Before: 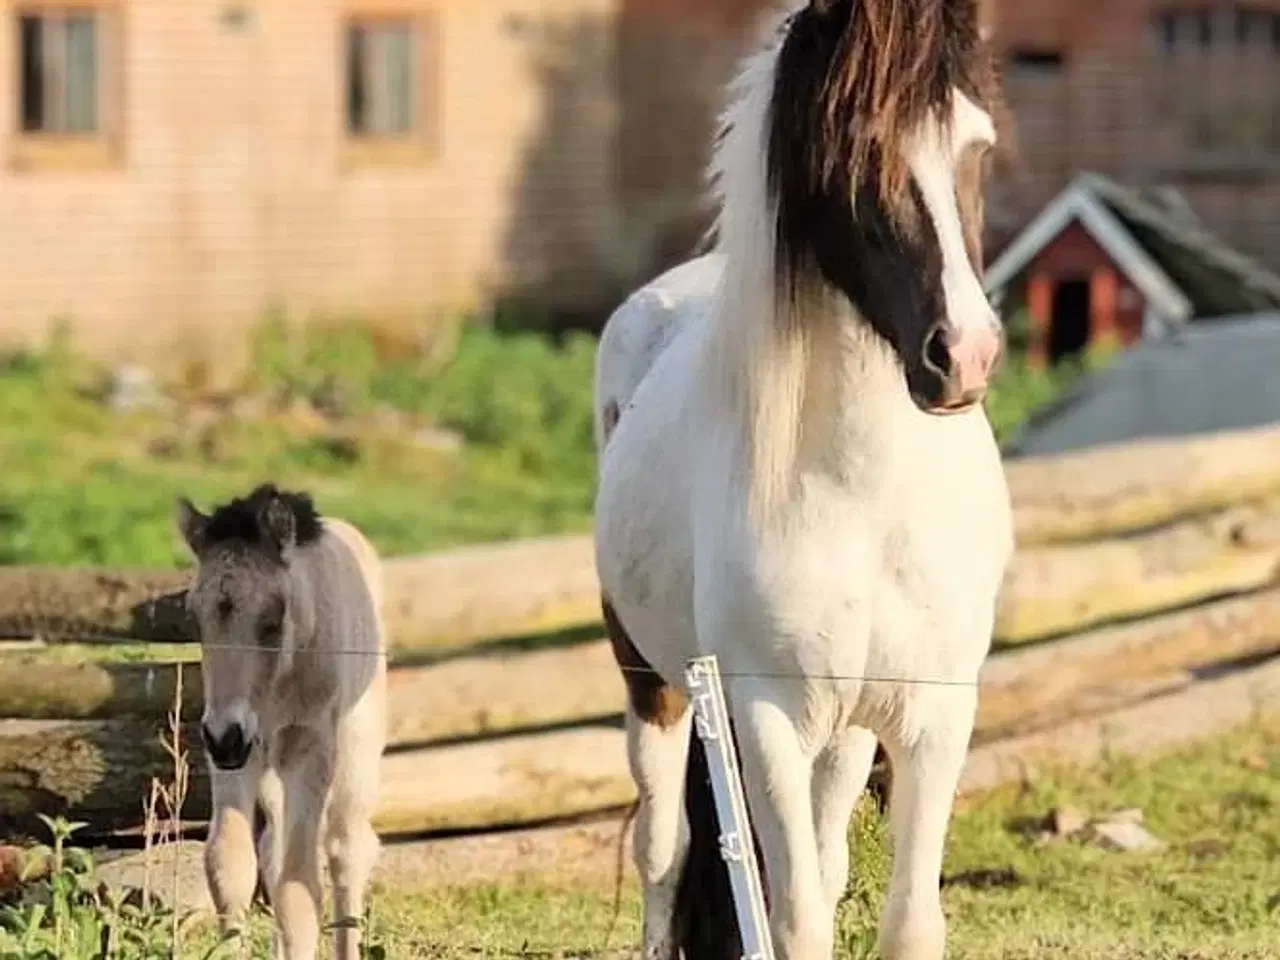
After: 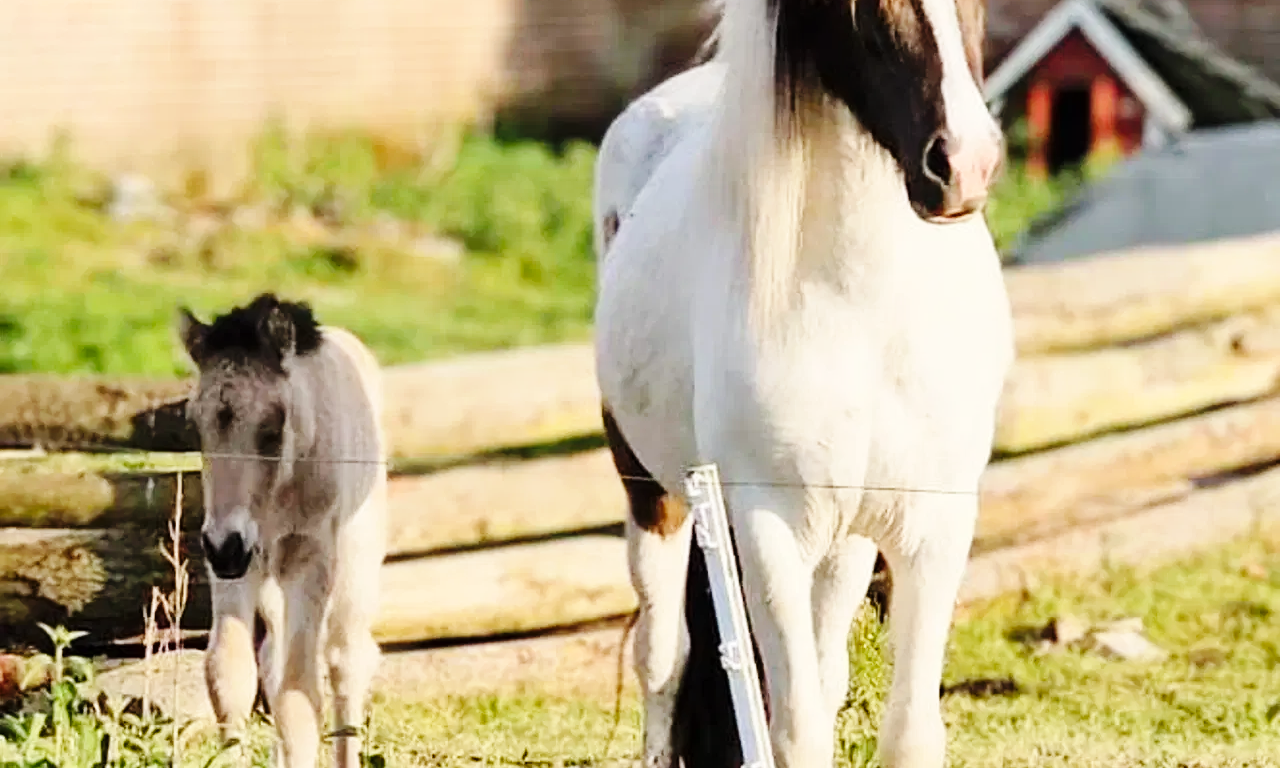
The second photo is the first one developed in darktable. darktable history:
base curve: curves: ch0 [(0, 0) (0.036, 0.025) (0.121, 0.166) (0.206, 0.329) (0.605, 0.79) (1, 1)], preserve colors none
crop and rotate: top 19.998%
